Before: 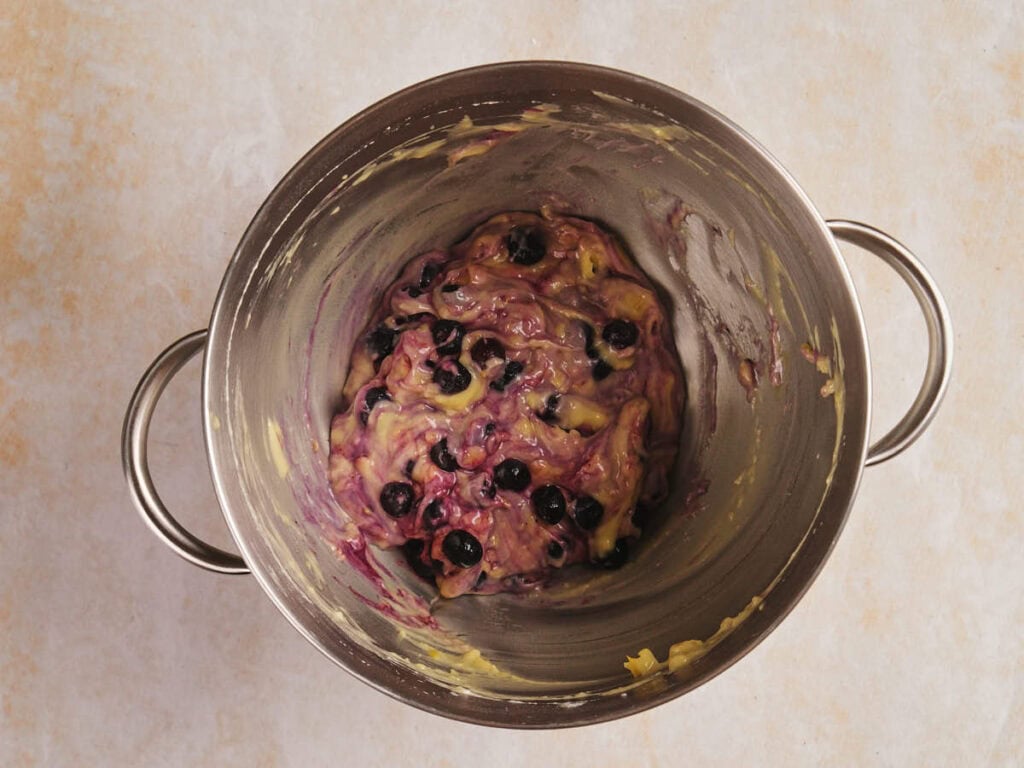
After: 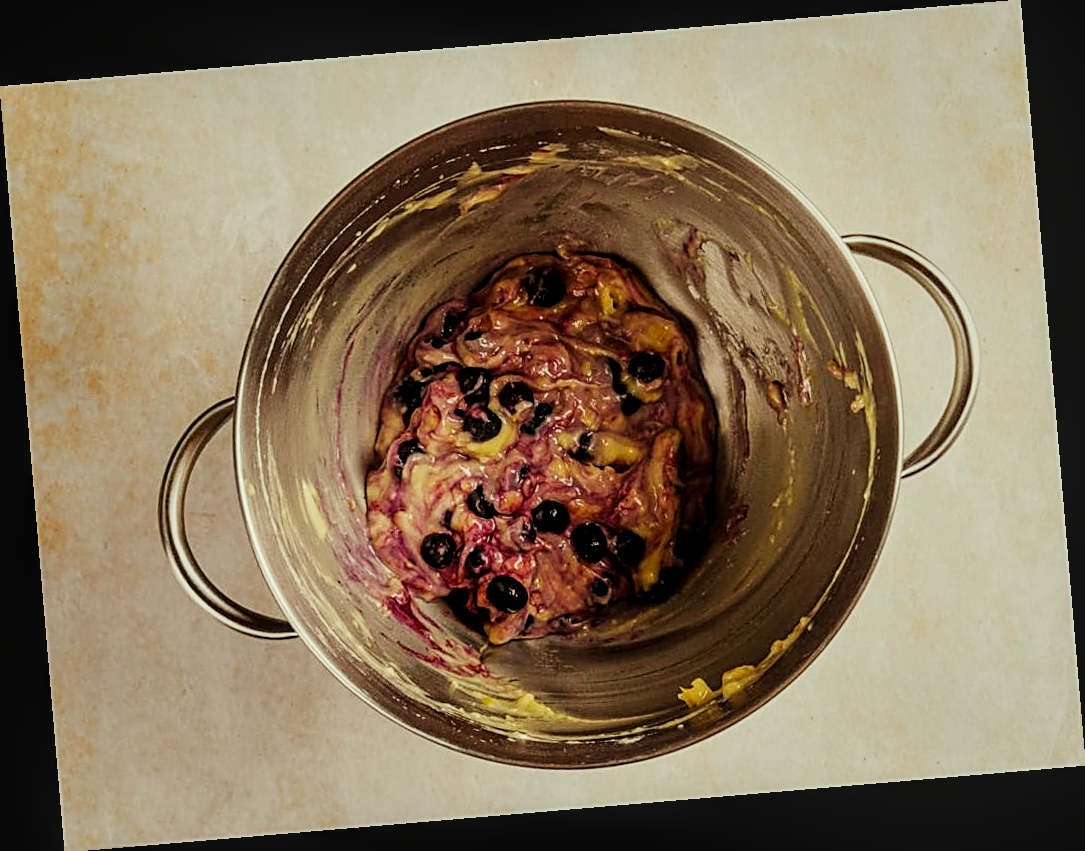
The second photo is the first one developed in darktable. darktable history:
white balance: red 1.029, blue 0.92
tone equalizer: on, module defaults
local contrast: on, module defaults
sharpen: amount 0.75
filmic rgb: black relative exposure -16 EV, white relative exposure 5.31 EV, hardness 5.9, contrast 1.25, preserve chrominance no, color science v5 (2021)
color correction: highlights a* -4.28, highlights b* 6.53
rotate and perspective: rotation -4.86°, automatic cropping off
